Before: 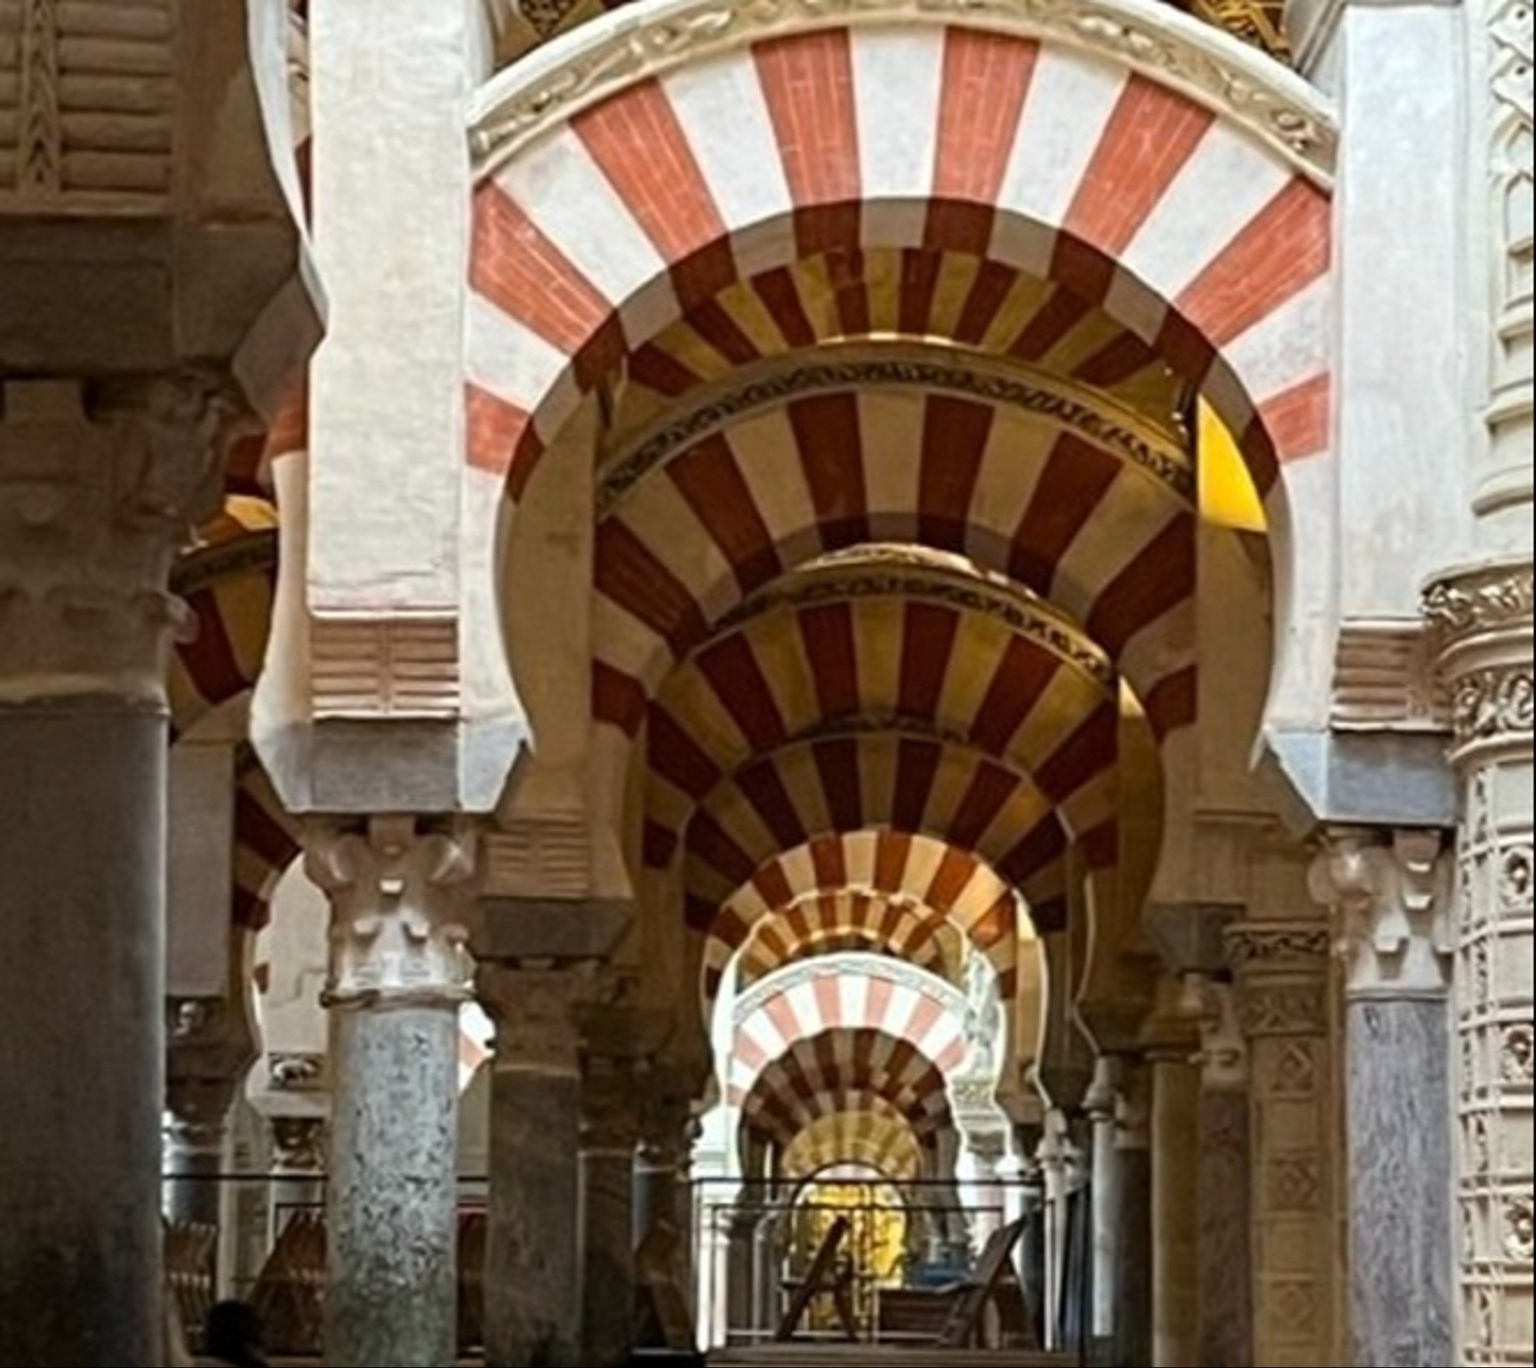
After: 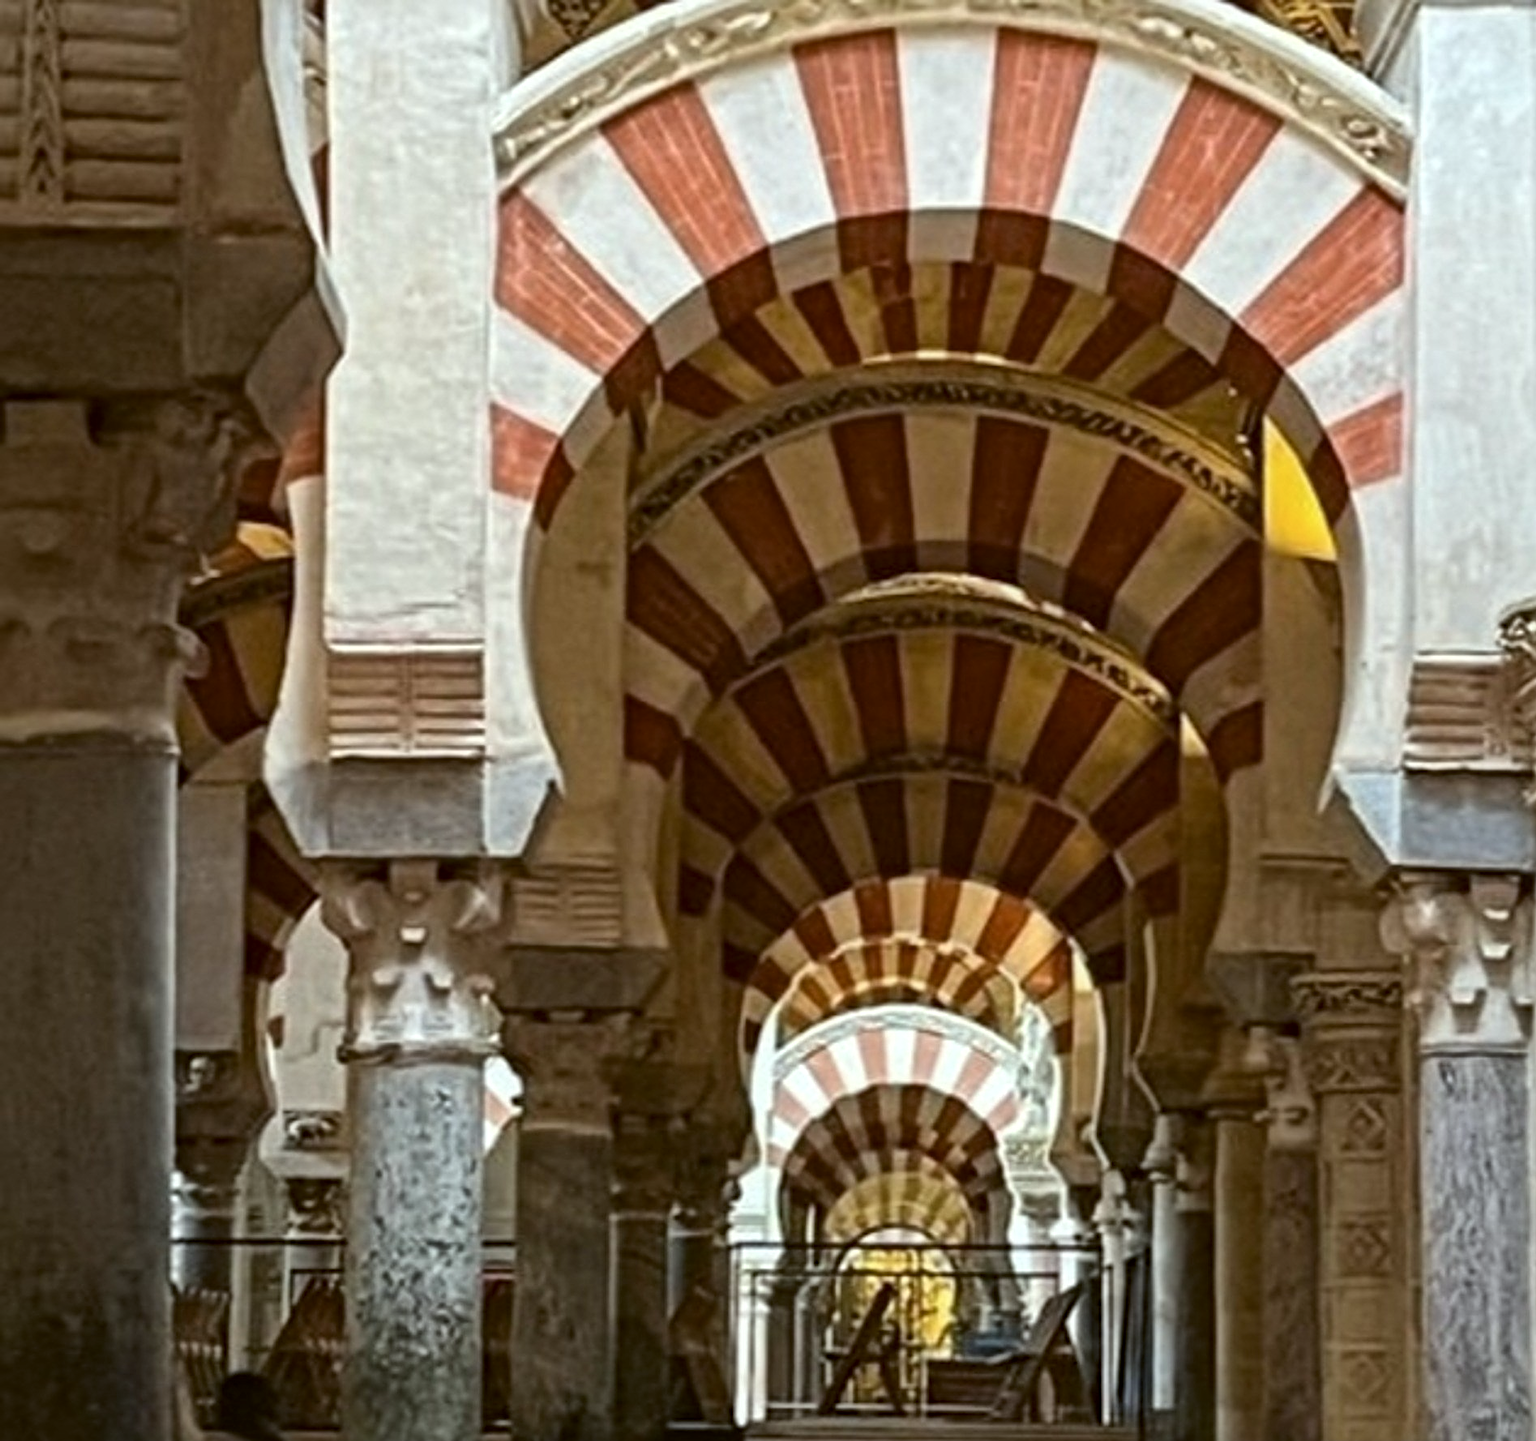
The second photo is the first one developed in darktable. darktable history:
color balance: lift [1.004, 1.002, 1.002, 0.998], gamma [1, 1.007, 1.002, 0.993], gain [1, 0.977, 1.013, 1.023], contrast -3.64%
sharpen: on, module defaults
contrast brightness saturation: saturation -0.05
local contrast: mode bilateral grid, contrast 20, coarseness 20, detail 150%, midtone range 0.2
crop and rotate: right 5.167%
